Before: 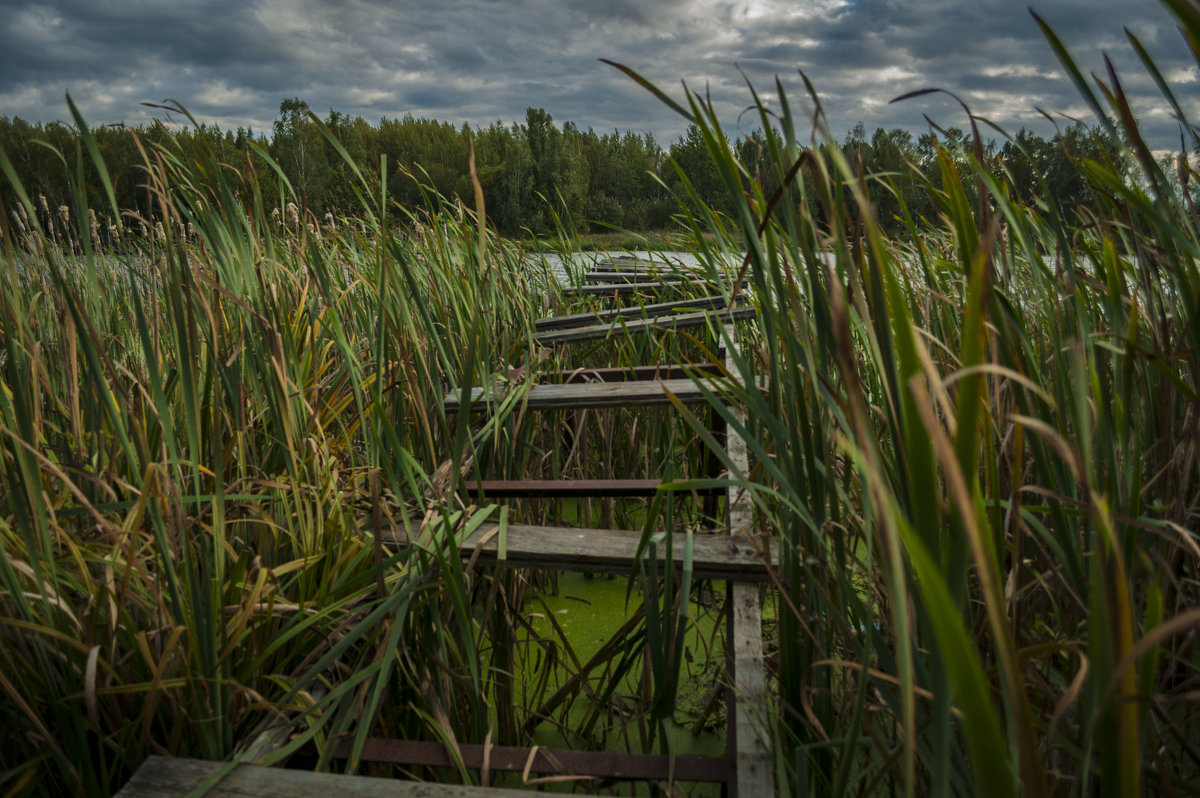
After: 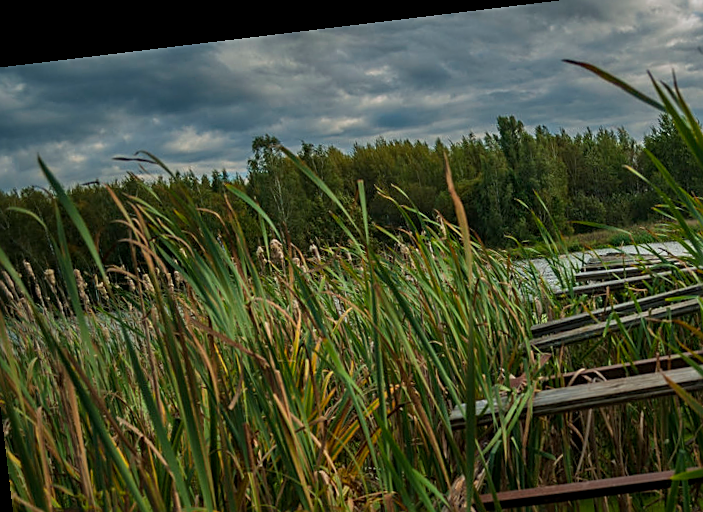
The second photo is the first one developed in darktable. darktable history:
crop and rotate: left 3.047%, top 7.509%, right 42.236%, bottom 37.598%
rotate and perspective: rotation -6.83°, automatic cropping off
sharpen: on, module defaults
